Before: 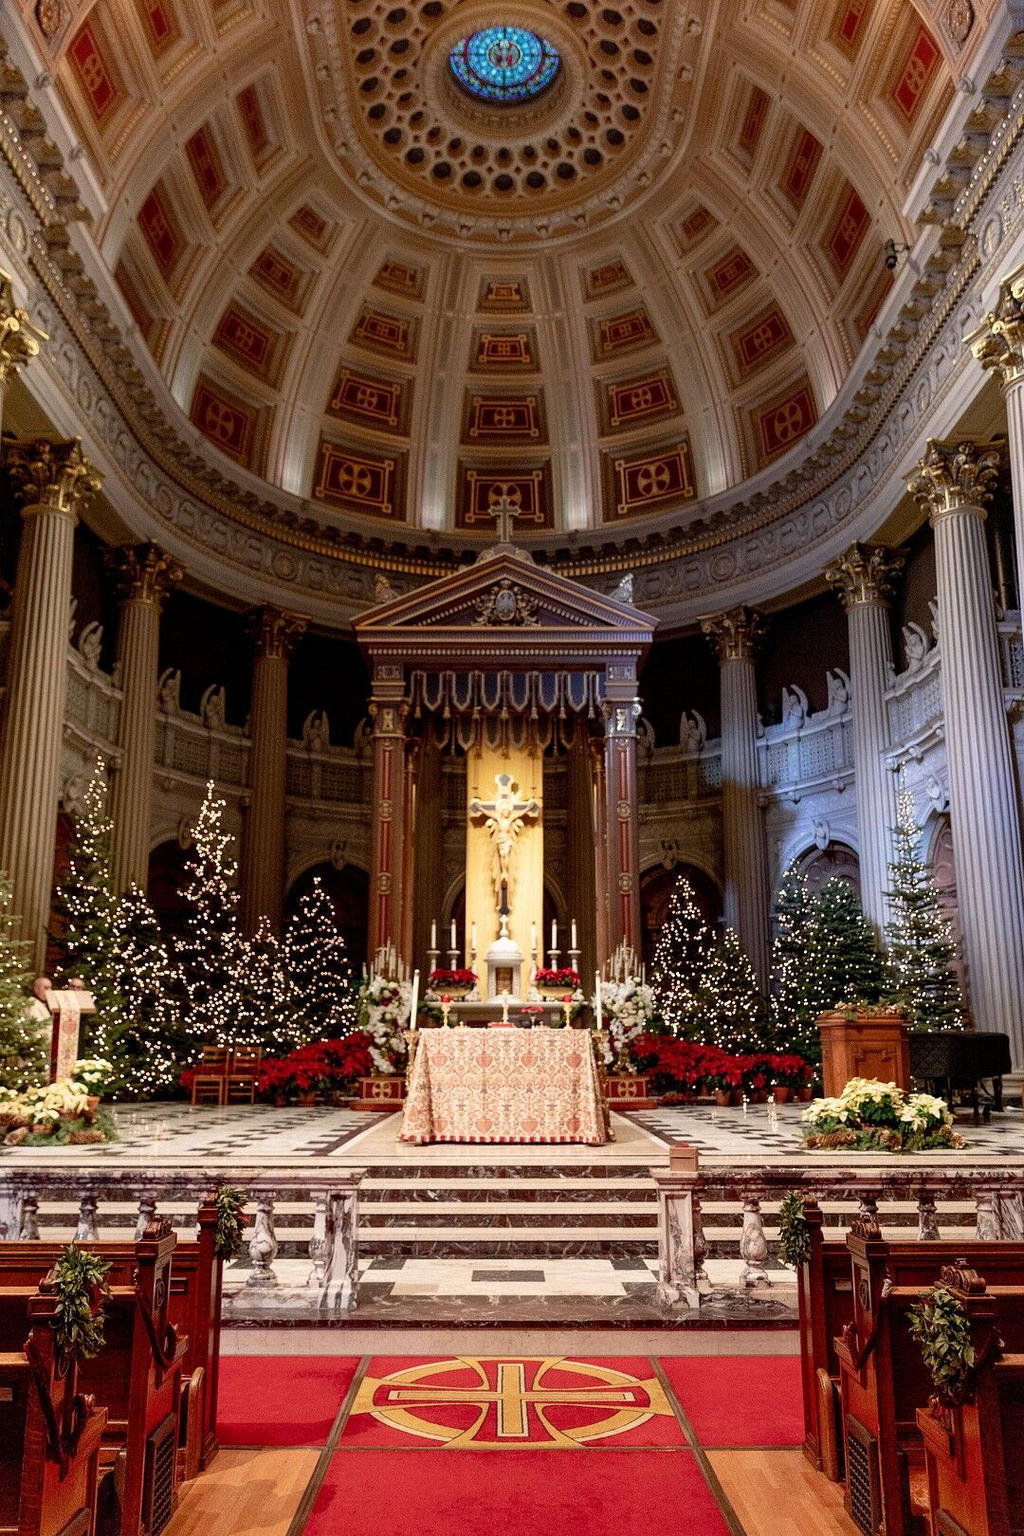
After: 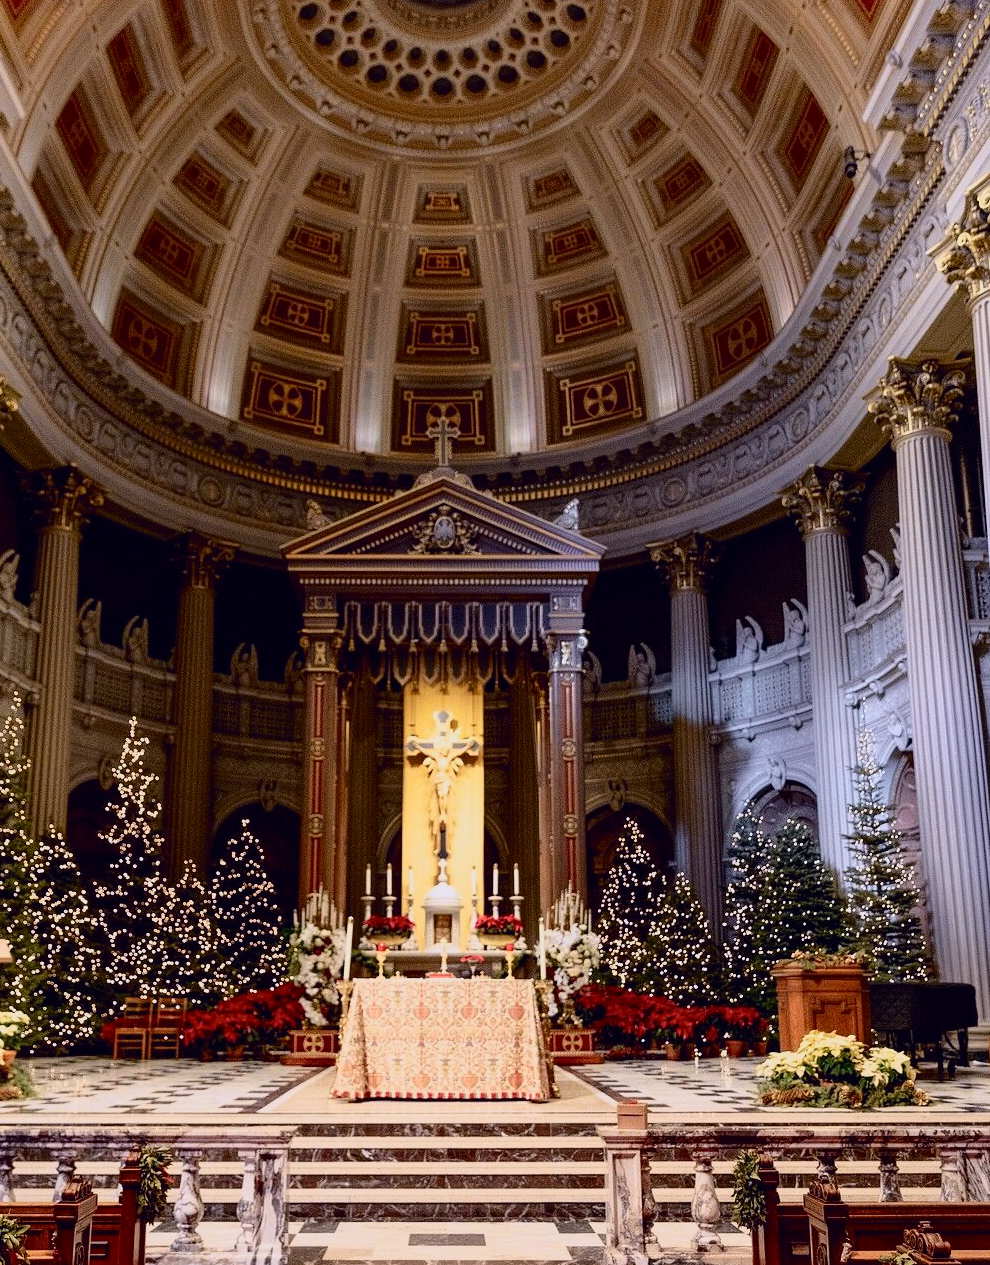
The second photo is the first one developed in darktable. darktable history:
tone curve: curves: ch0 [(0.003, 0.003) (0.104, 0.069) (0.236, 0.218) (0.401, 0.443) (0.495, 0.55) (0.625, 0.67) (0.819, 0.841) (0.96, 0.899)]; ch1 [(0, 0) (0.161, 0.092) (0.37, 0.302) (0.424, 0.402) (0.45, 0.466) (0.495, 0.506) (0.573, 0.571) (0.638, 0.641) (0.751, 0.741) (1, 1)]; ch2 [(0, 0) (0.352, 0.403) (0.466, 0.443) (0.524, 0.501) (0.56, 0.556) (1, 1)], color space Lab, independent channels, preserve colors none
crop: left 8.304%, top 6.599%, bottom 15.288%
